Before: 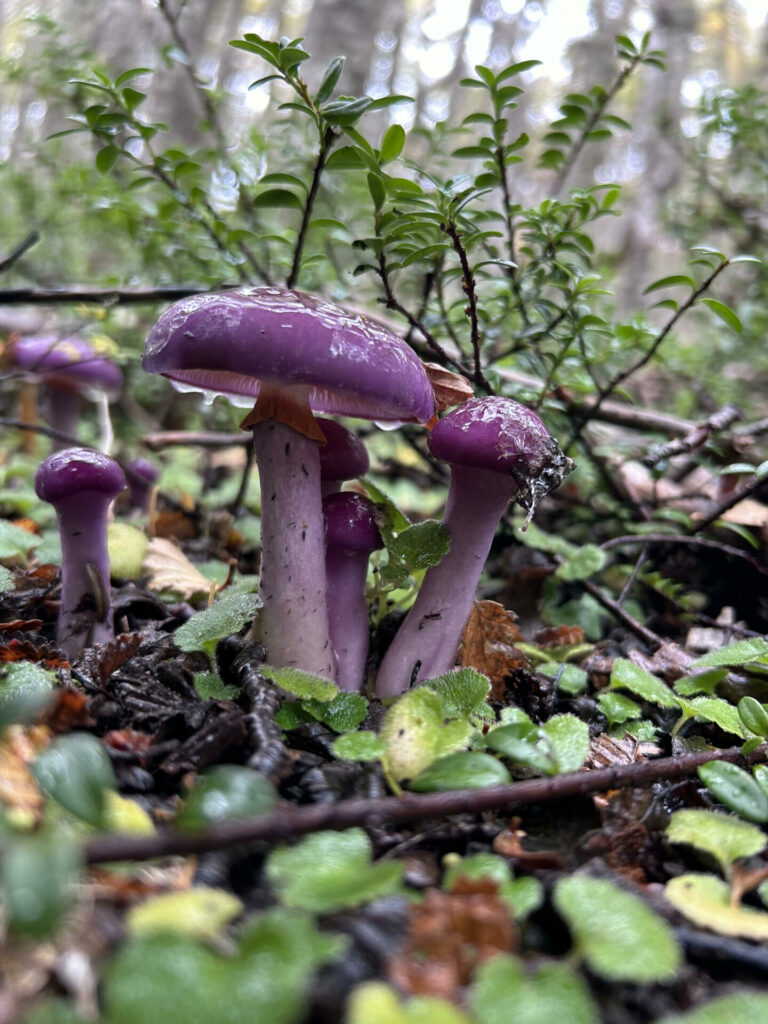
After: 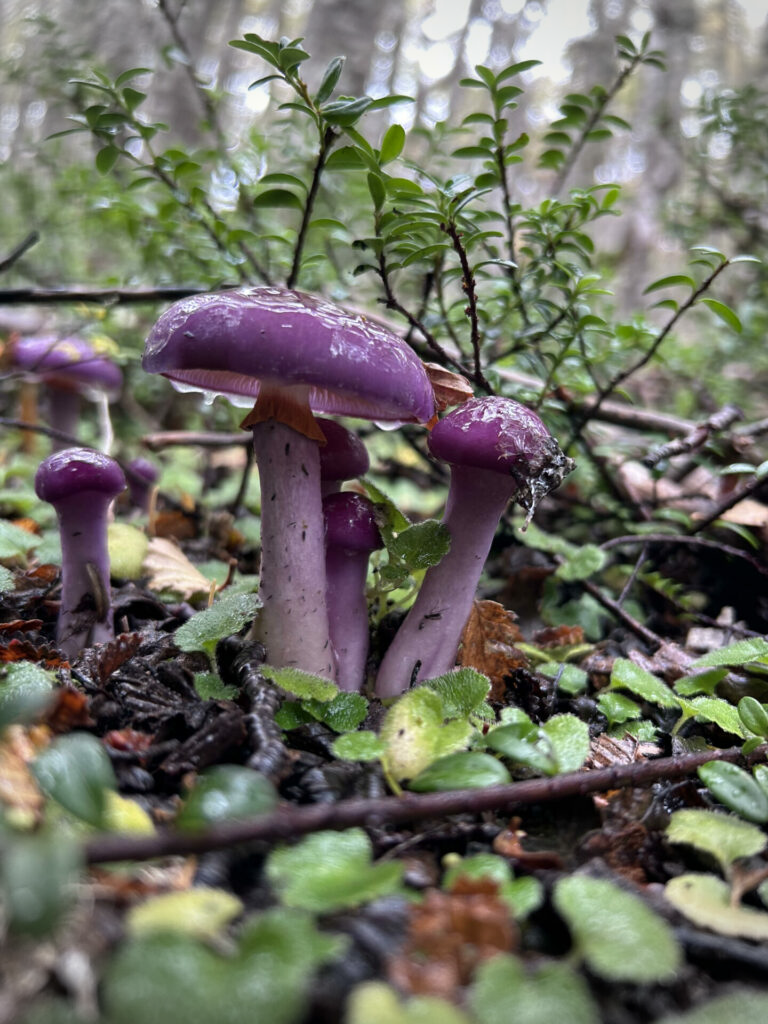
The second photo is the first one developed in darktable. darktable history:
vignetting: fall-off radius 31.84%, brightness -0.324, unbound false
